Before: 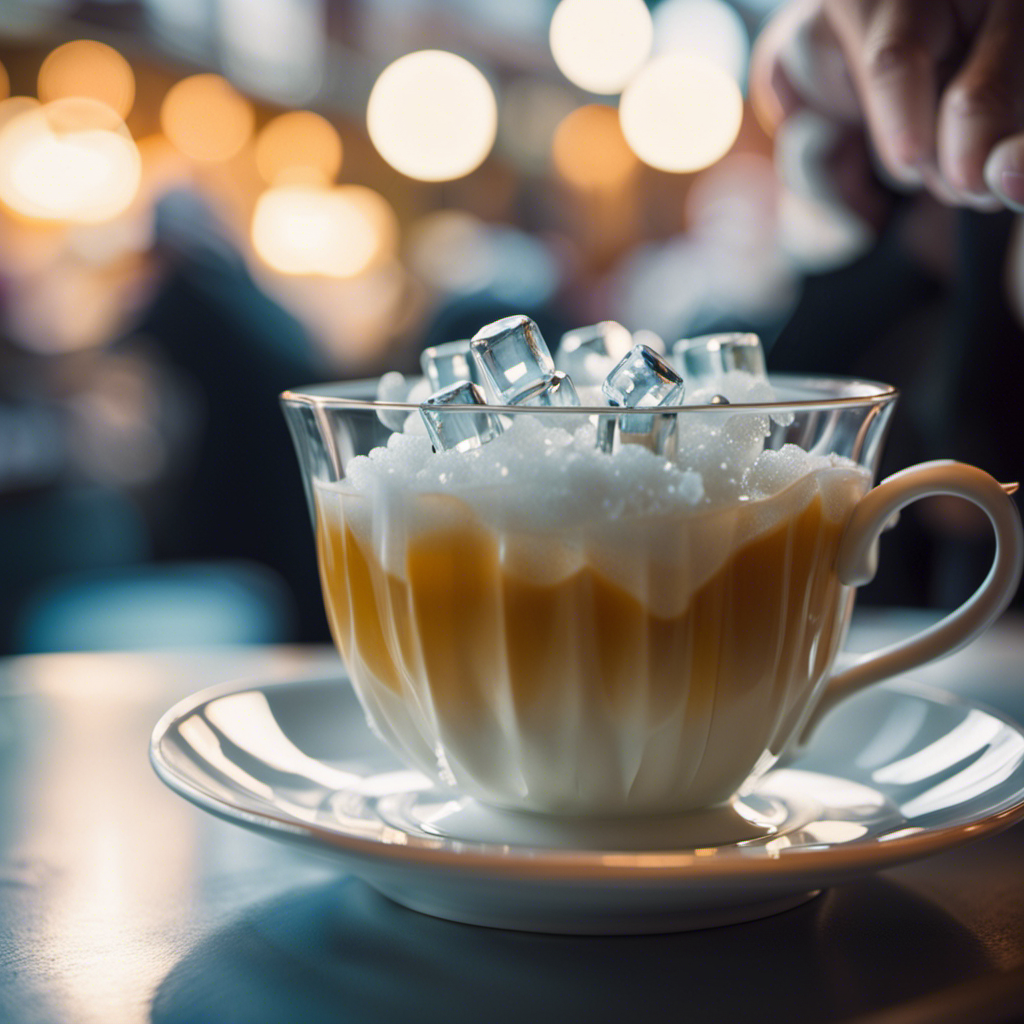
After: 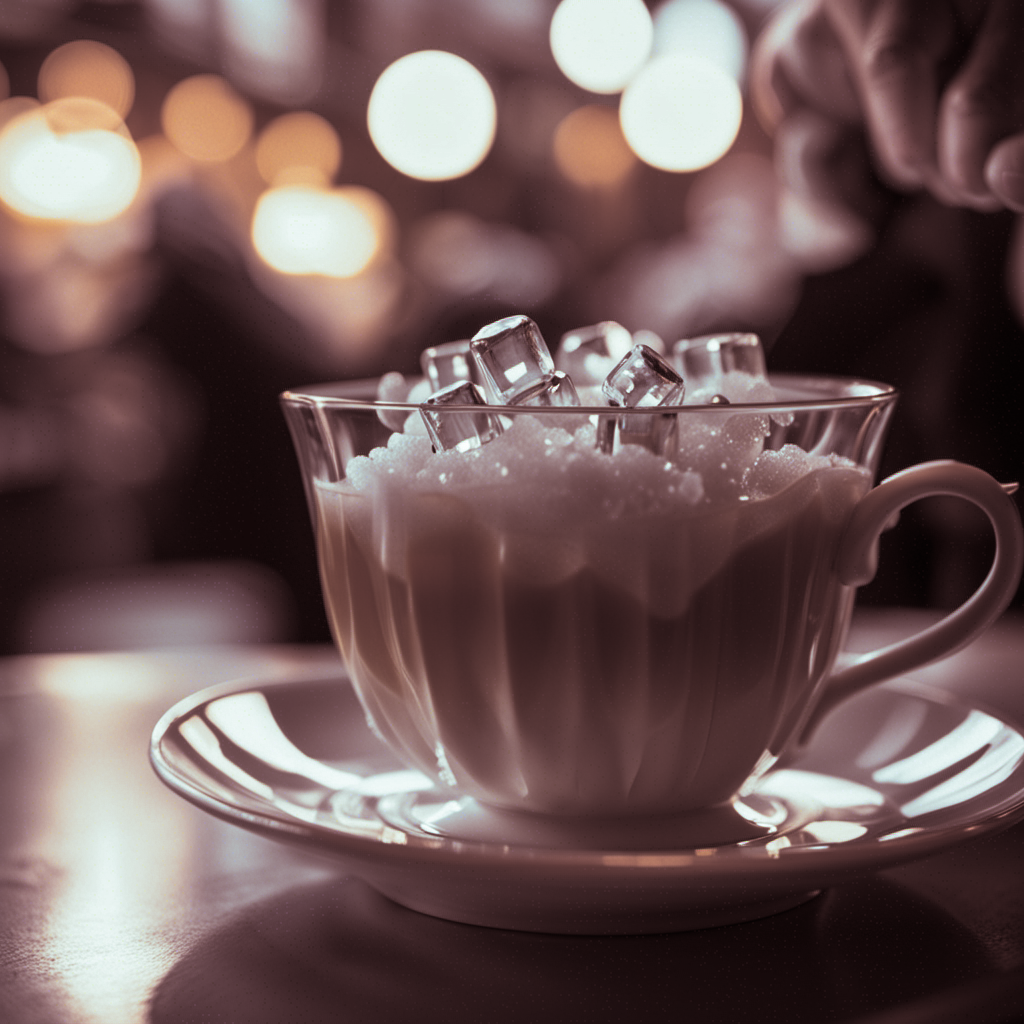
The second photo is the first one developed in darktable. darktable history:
split-toning: shadows › saturation 0.3, highlights › hue 180°, highlights › saturation 0.3, compress 0%
rgb curve: curves: ch0 [(0, 0) (0.415, 0.237) (1, 1)]
